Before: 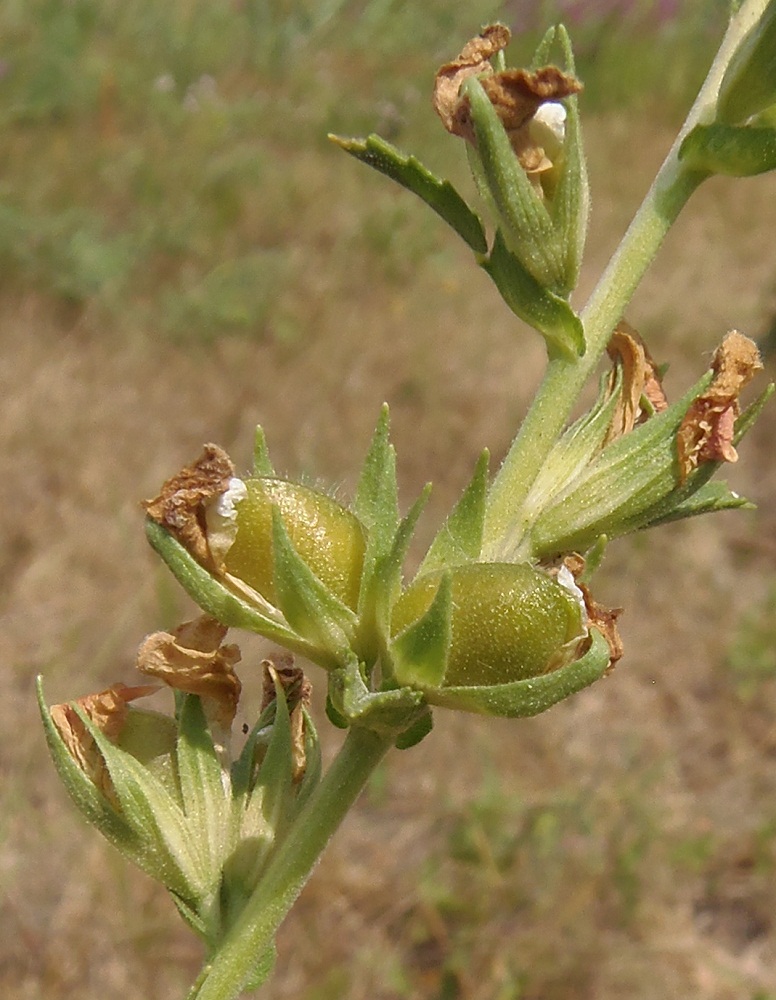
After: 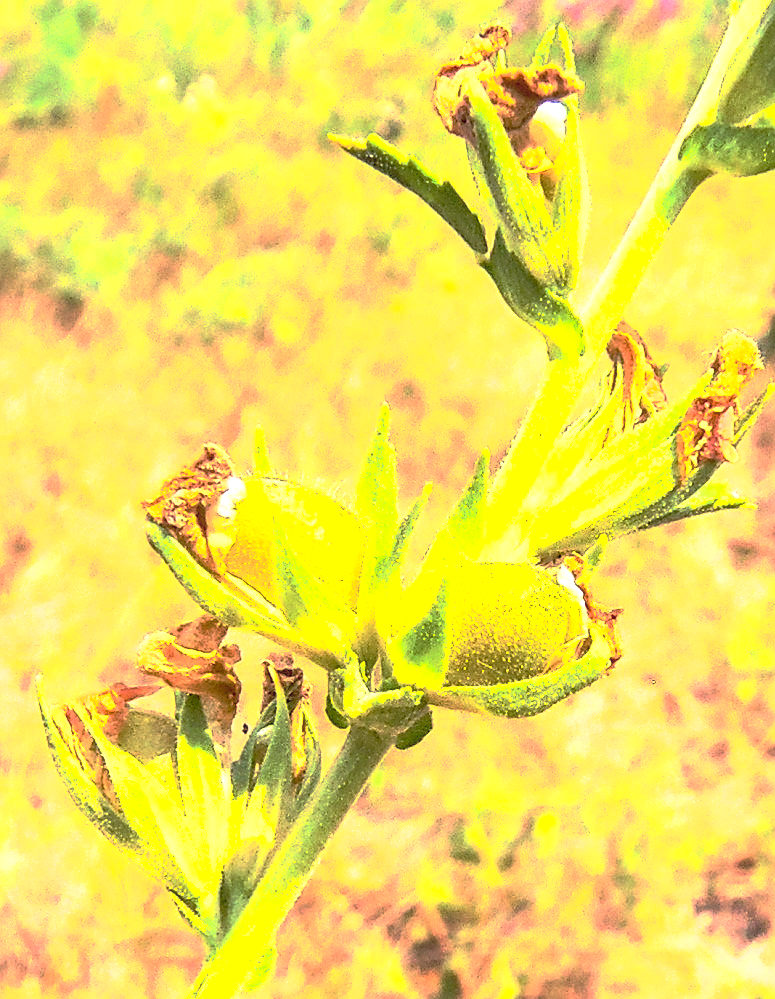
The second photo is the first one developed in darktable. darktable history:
exposure: black level correction 0.006, exposure 2.079 EV, compensate highlight preservation false
sharpen: on, module defaults
base curve: curves: ch0 [(0, 0) (0.564, 0.291) (0.802, 0.731) (1, 1)], preserve colors none
haze removal: adaptive false
contrast brightness saturation: contrast 0.387, brightness 0.538
local contrast: on, module defaults
